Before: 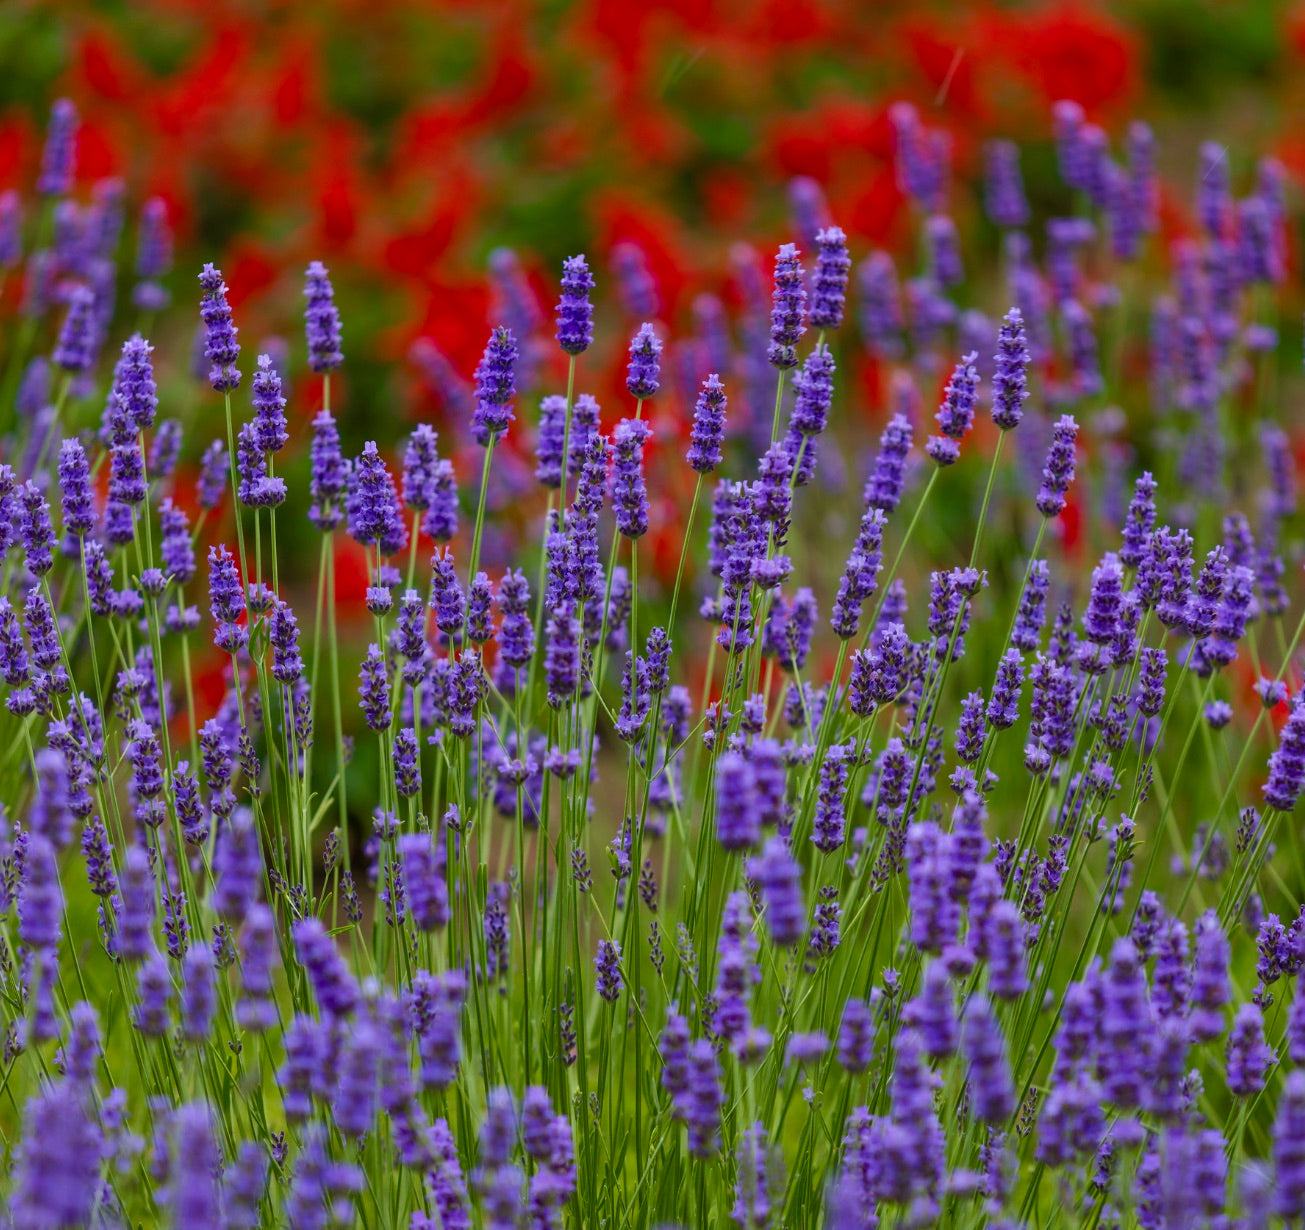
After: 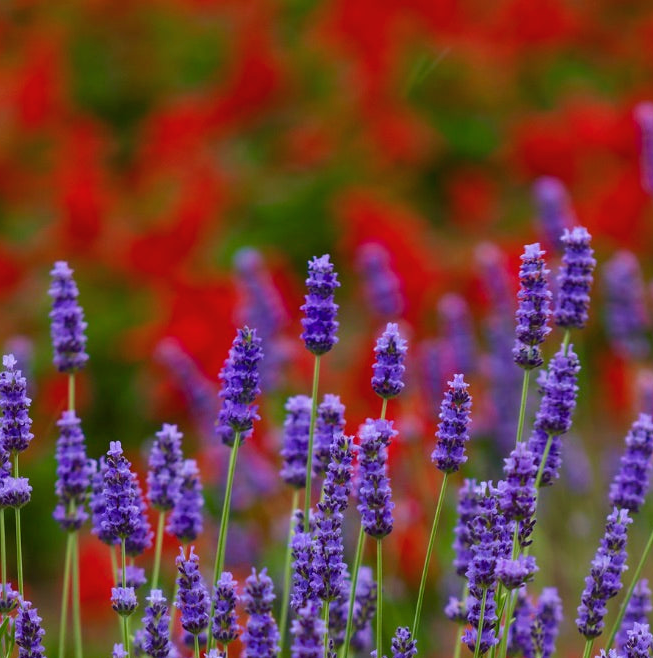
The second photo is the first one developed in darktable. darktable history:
color balance rgb: linear chroma grading › global chroma -0.67%, saturation formula JzAzBz (2021)
crop: left 19.556%, right 30.401%, bottom 46.458%
